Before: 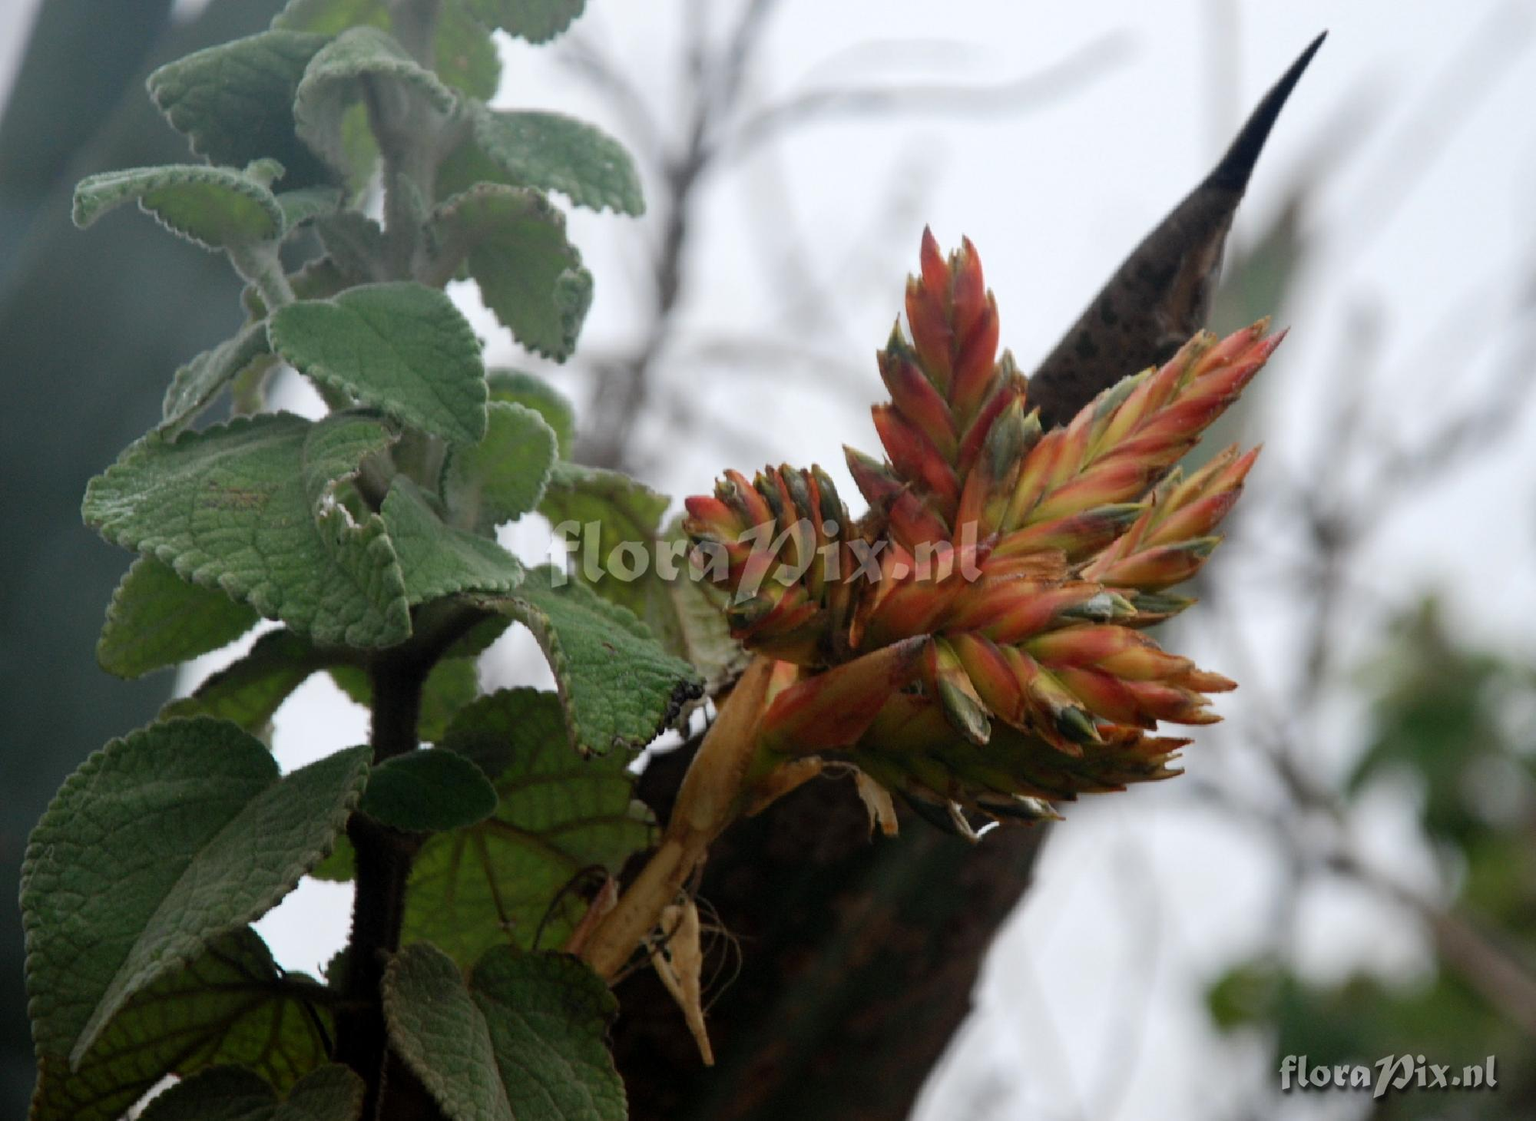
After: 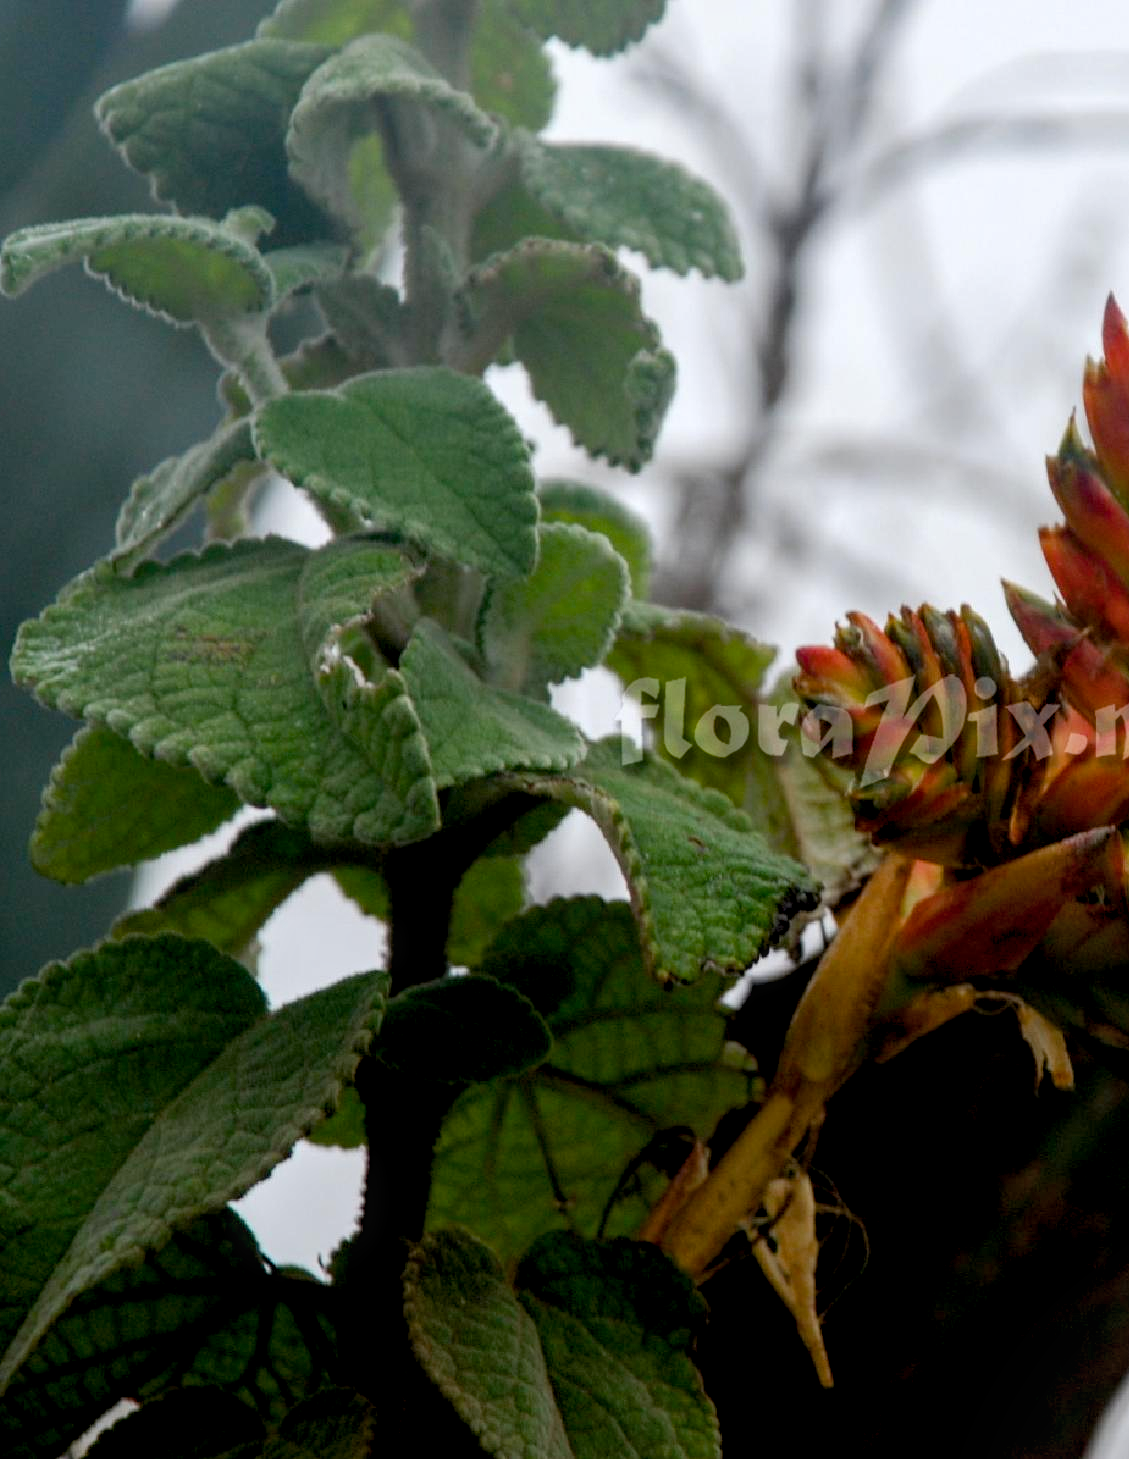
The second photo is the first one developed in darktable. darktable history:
local contrast: on, module defaults
color balance rgb: global offset › luminance -0.884%, linear chroma grading › global chroma 20.576%, perceptual saturation grading › global saturation 0.812%, perceptual saturation grading › highlights -19.829%, perceptual saturation grading › shadows 19.505%, global vibrance 0.275%
crop: left 4.835%, right 38.667%
